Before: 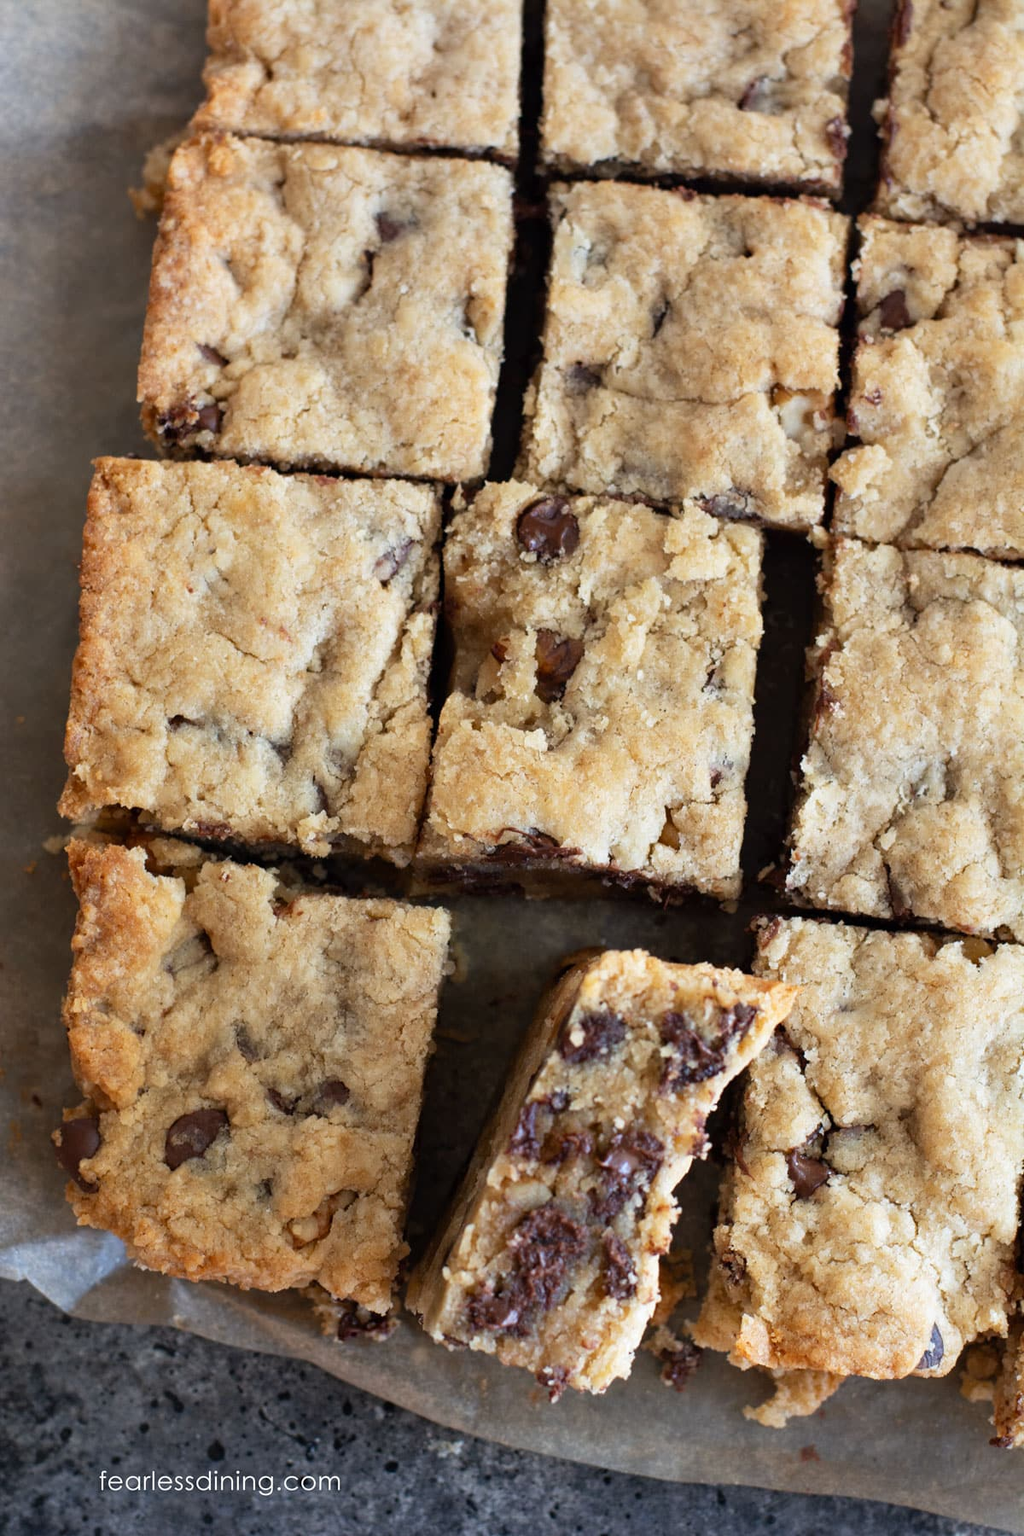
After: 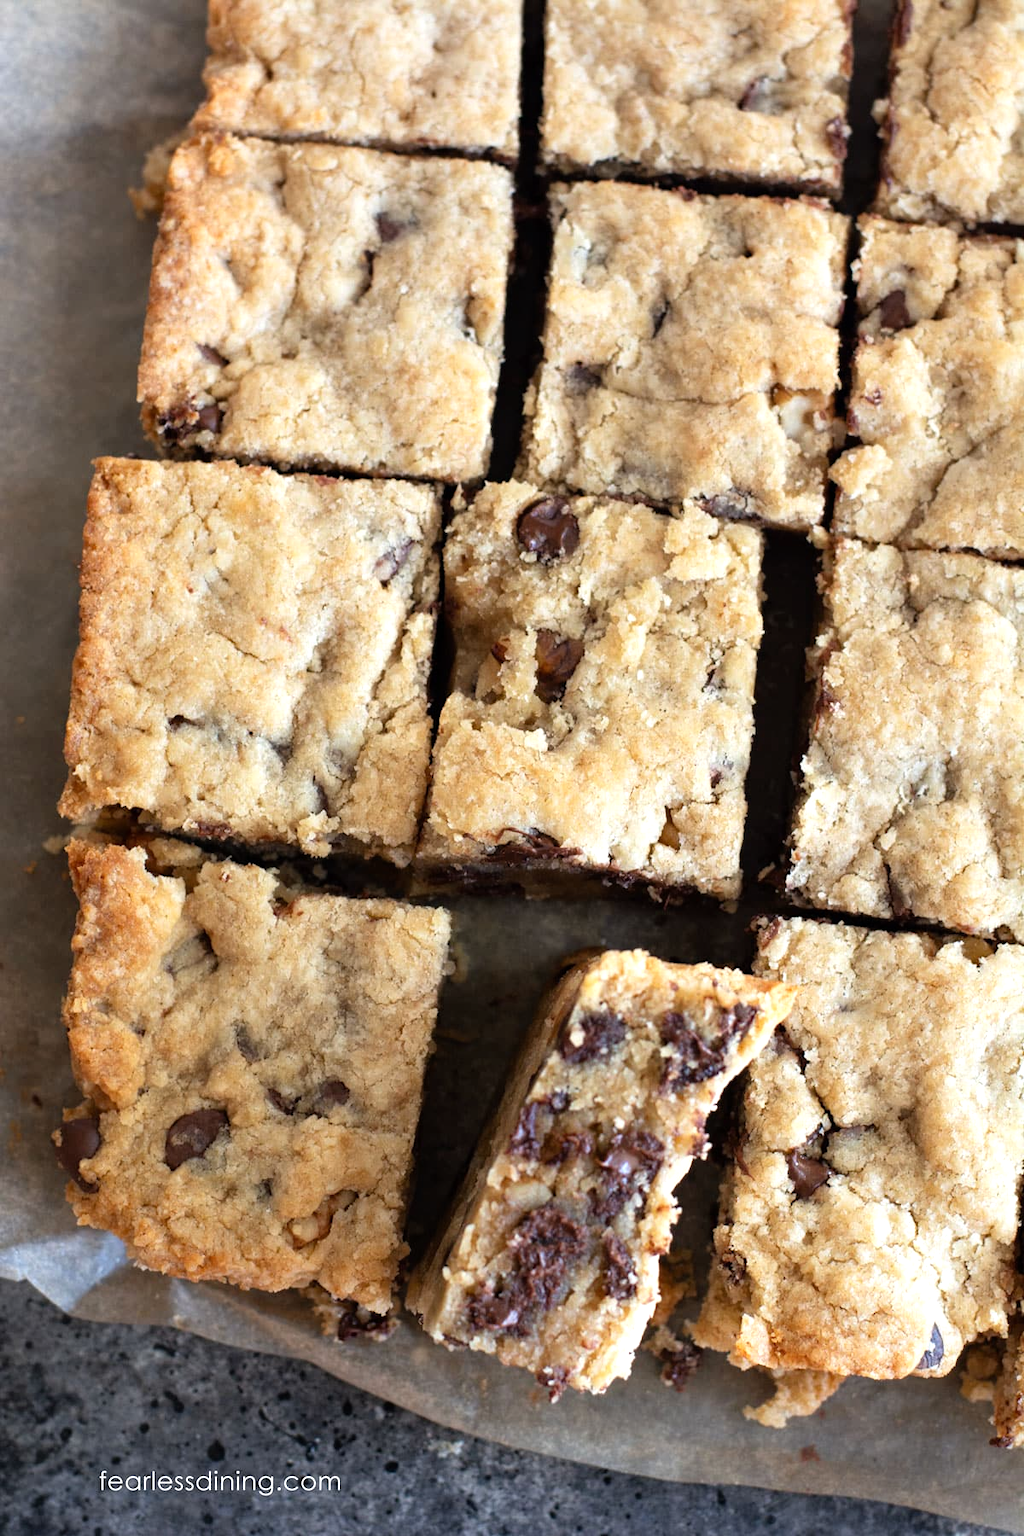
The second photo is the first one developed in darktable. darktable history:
tone equalizer: -8 EV -0.451 EV, -7 EV -0.399 EV, -6 EV -0.345 EV, -5 EV -0.223 EV, -3 EV 0.208 EV, -2 EV 0.315 EV, -1 EV 0.383 EV, +0 EV 0.404 EV
